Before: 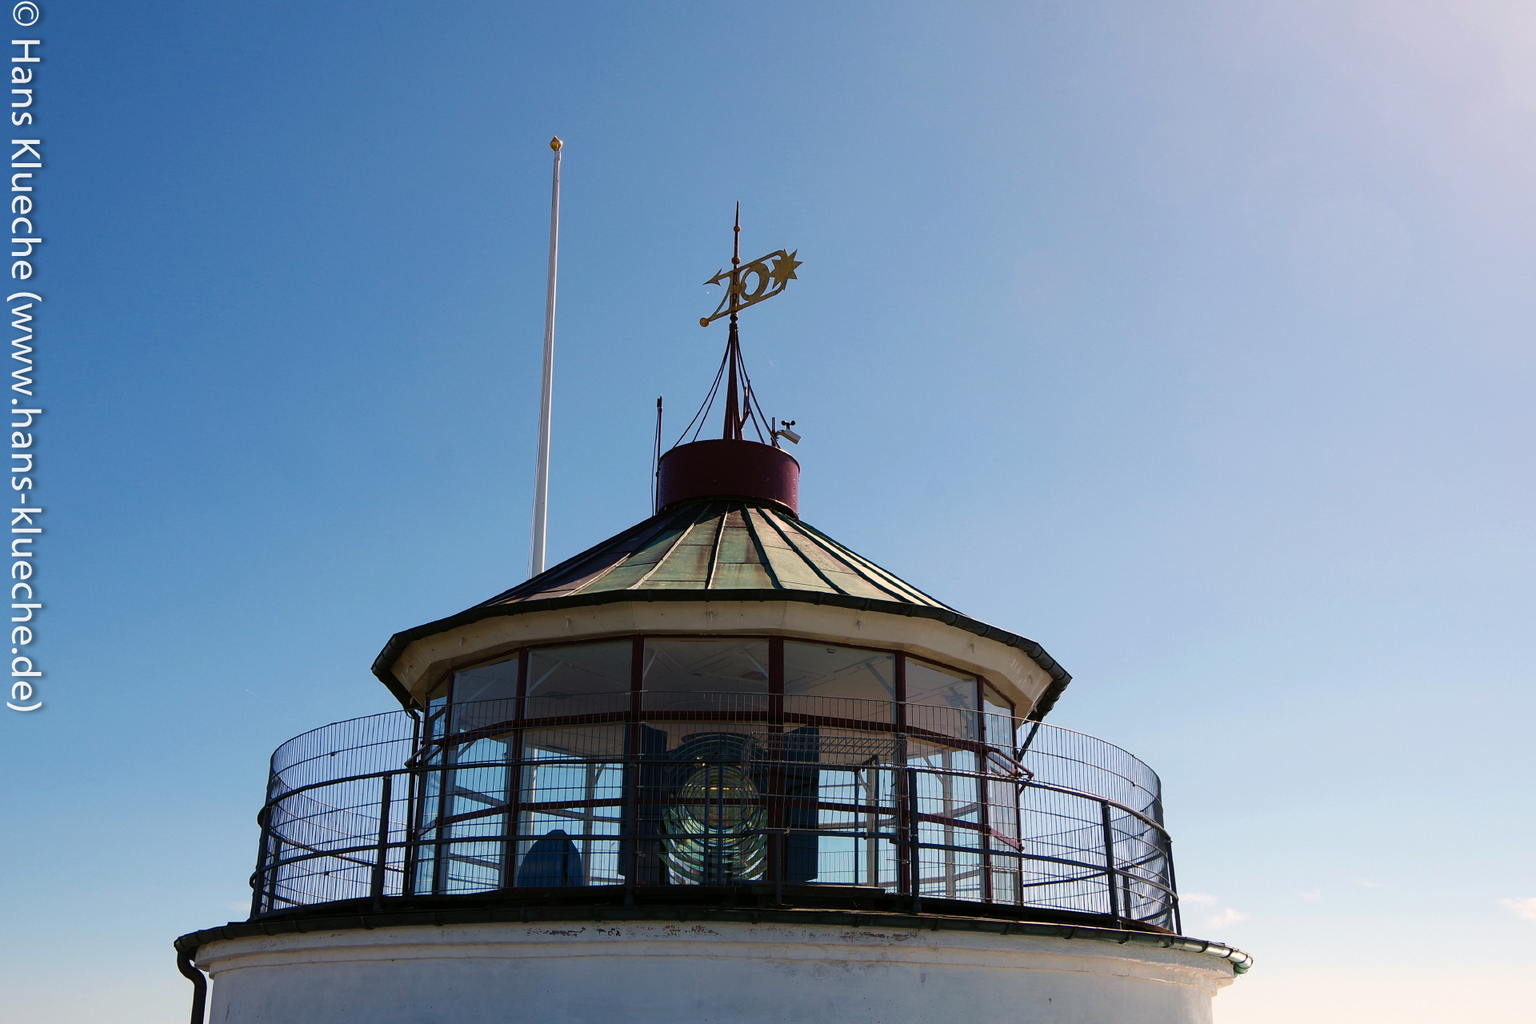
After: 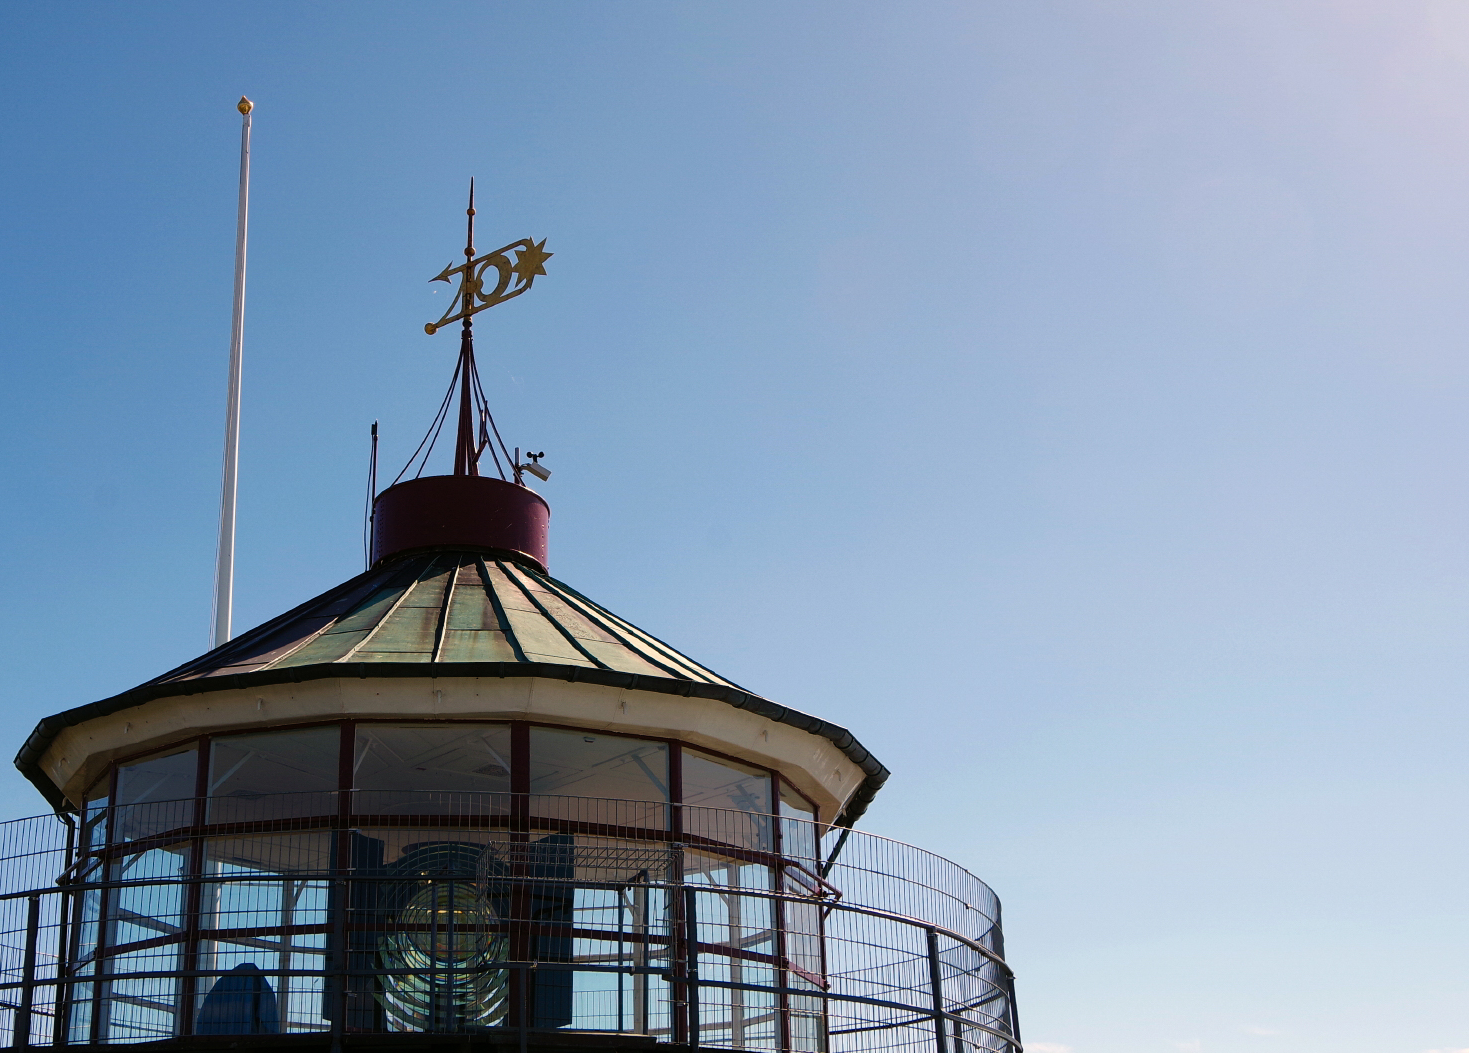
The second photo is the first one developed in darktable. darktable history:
crop: left 23.464%, top 5.822%, bottom 11.835%
